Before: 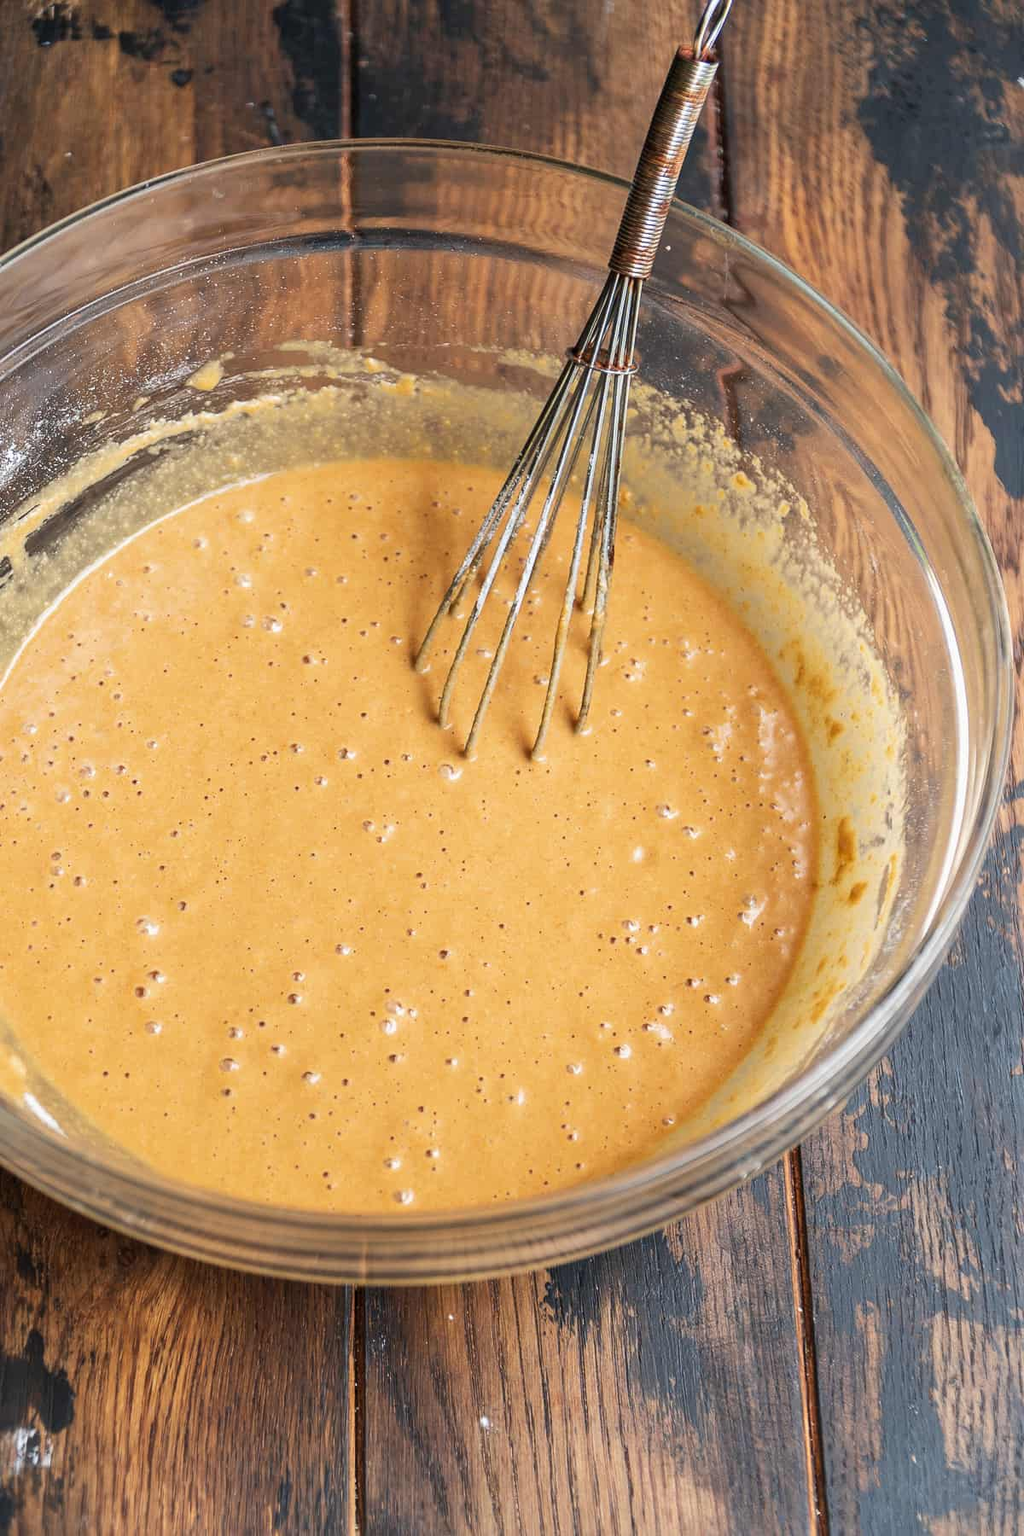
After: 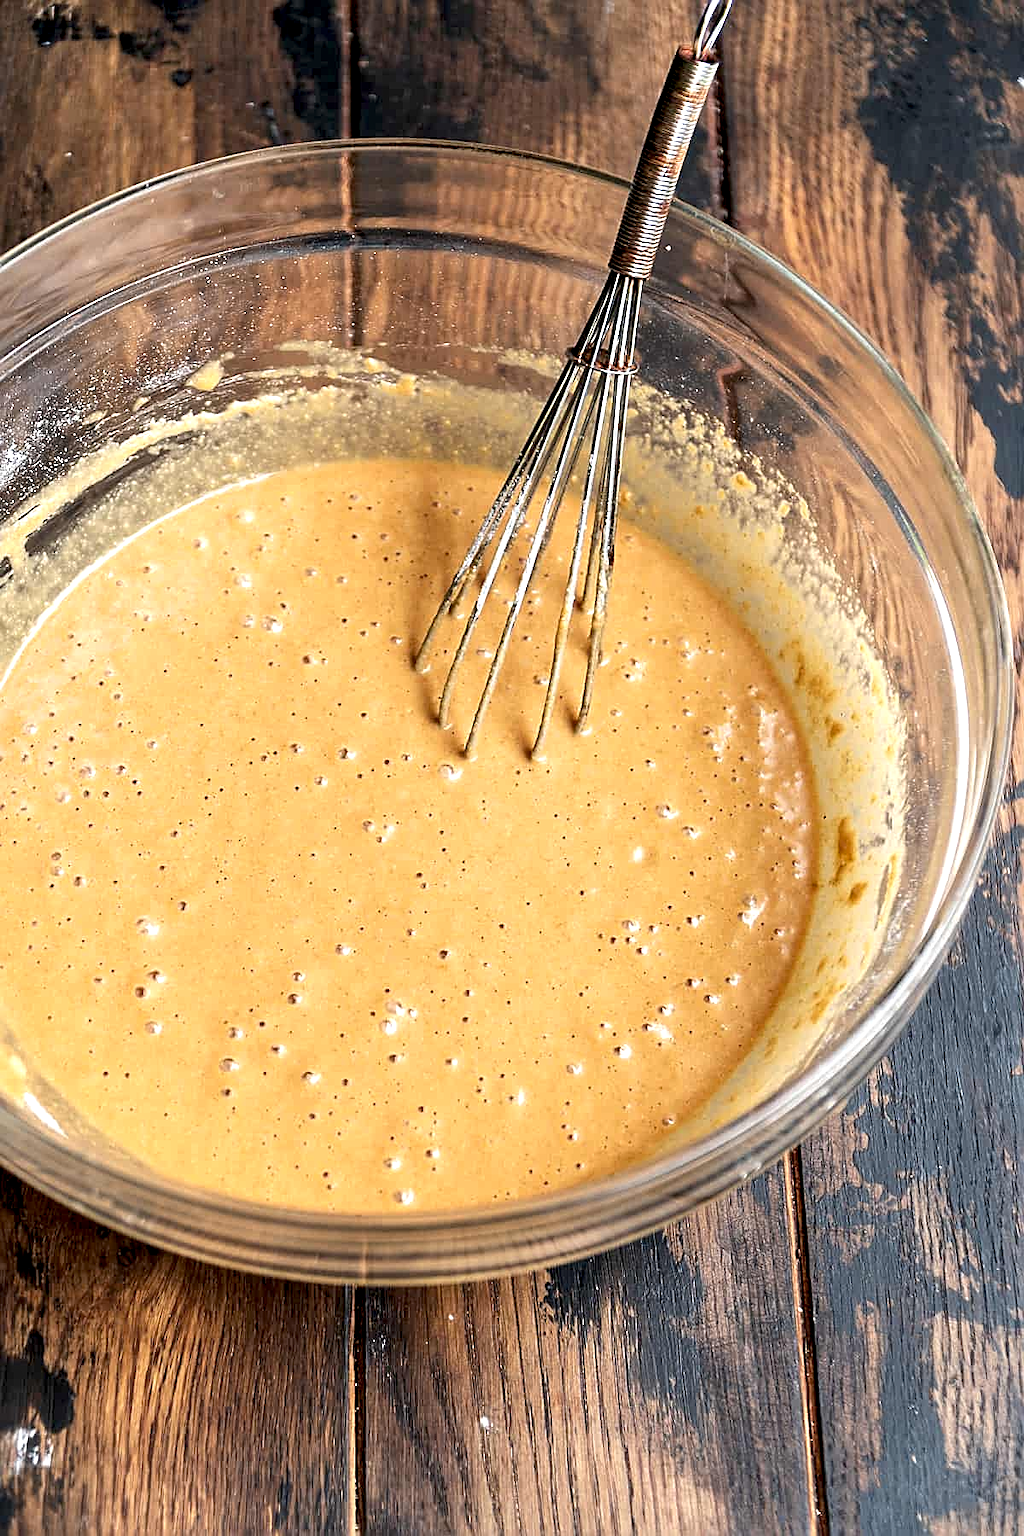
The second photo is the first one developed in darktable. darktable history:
sharpen: on, module defaults
local contrast: highlights 215%, shadows 126%, detail 138%, midtone range 0.261
exposure: black level correction 0.005, exposure 0.002 EV, compensate highlight preservation false
